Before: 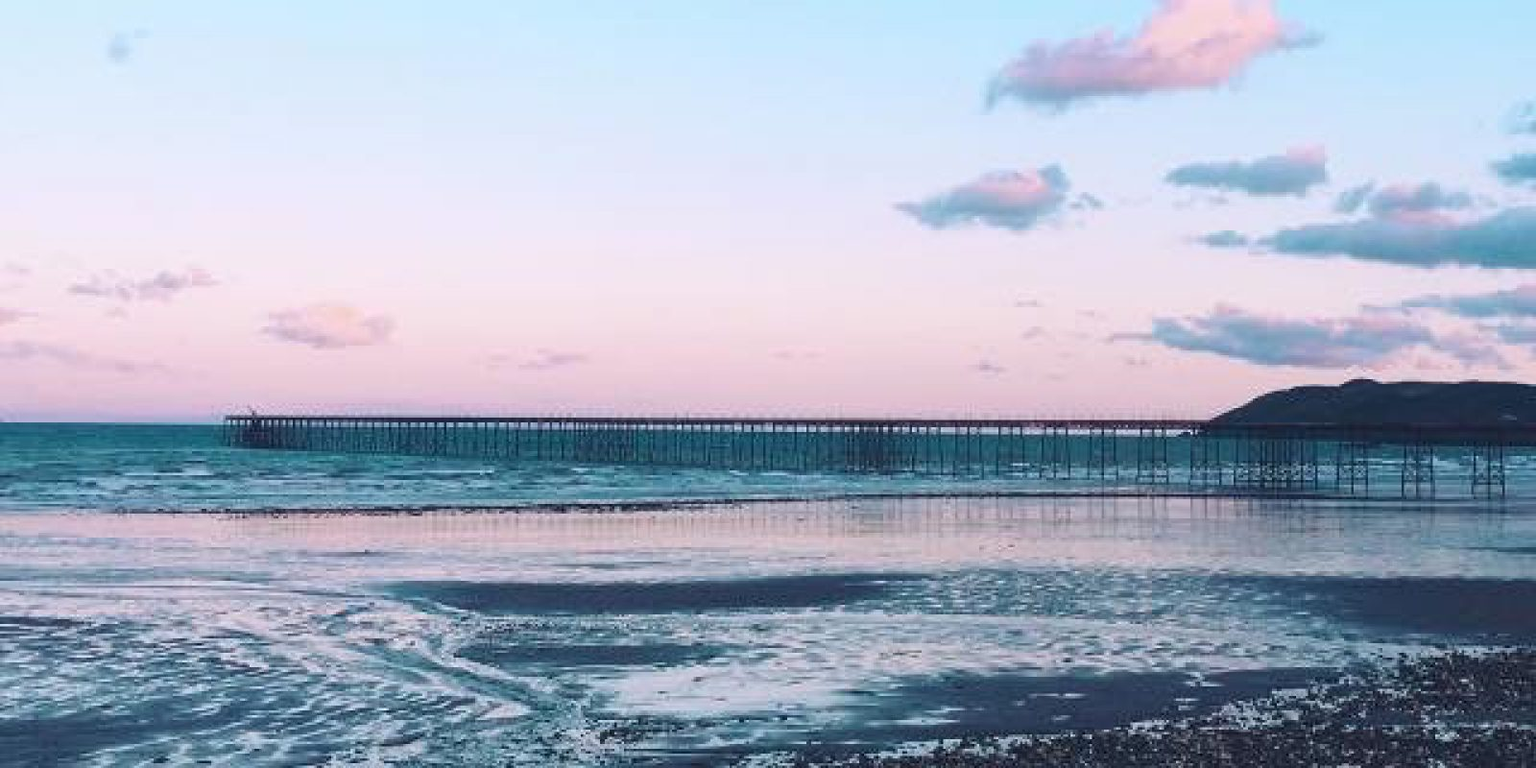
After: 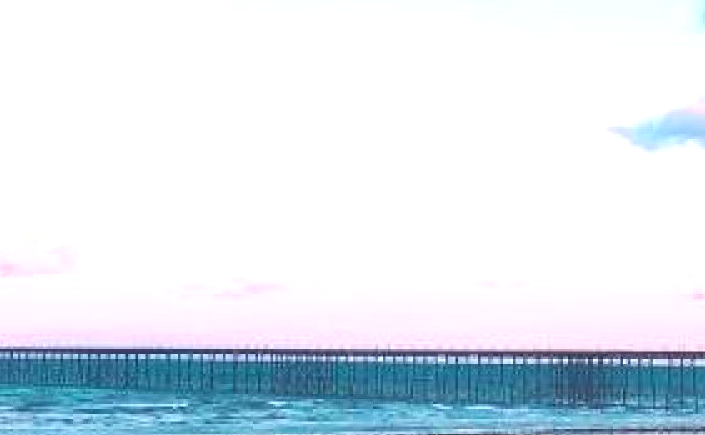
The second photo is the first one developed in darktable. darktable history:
crop: left 20.473%, top 10.762%, right 35.45%, bottom 34.787%
contrast brightness saturation: contrast -0.092, brightness 0.053, saturation 0.085
shadows and highlights: shadows 20.34, highlights -19.67, soften with gaussian
exposure: black level correction 0, exposure 0.891 EV, compensate highlight preservation false
